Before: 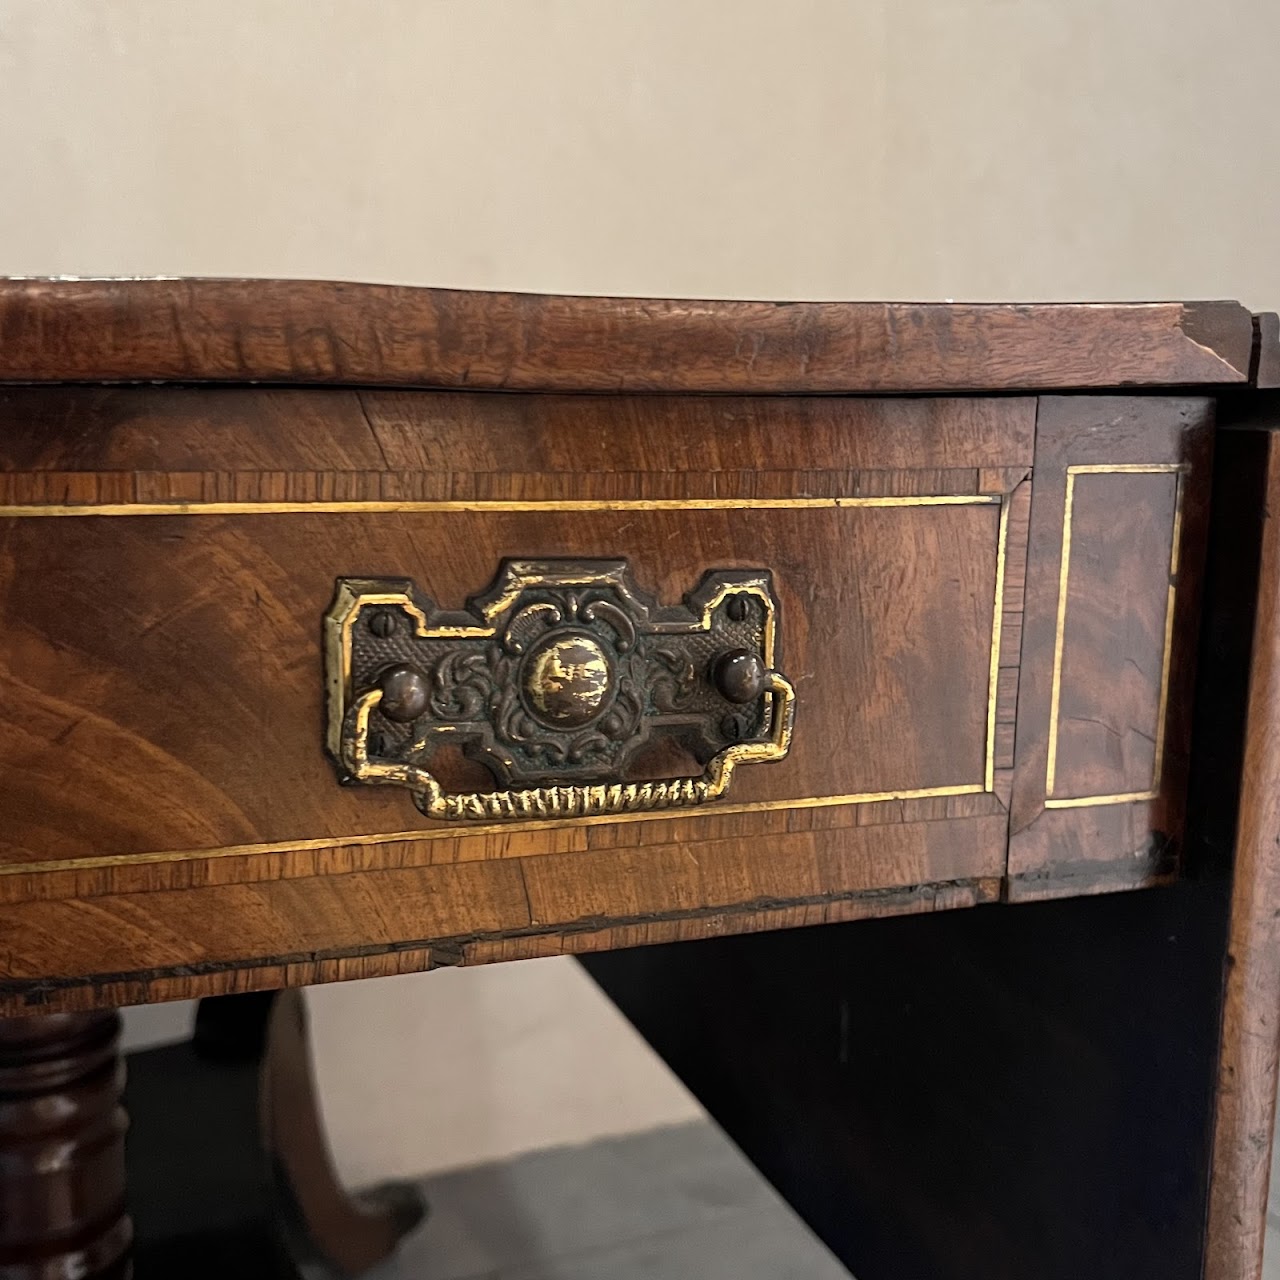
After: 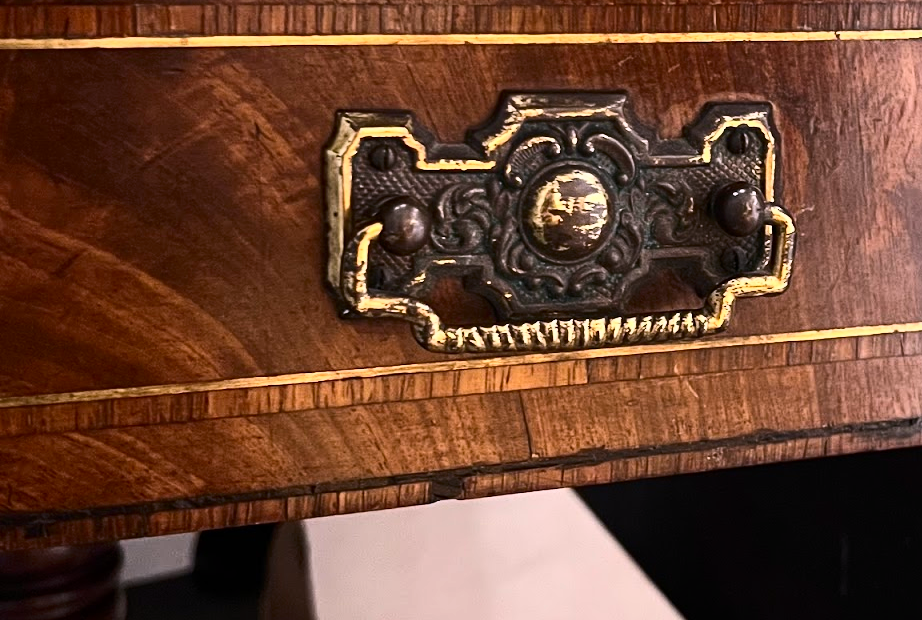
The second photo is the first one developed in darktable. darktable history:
crop: top 36.498%, right 27.964%, bottom 14.995%
contrast brightness saturation: contrast 0.39, brightness 0.1
white balance: red 1.05, blue 1.072
